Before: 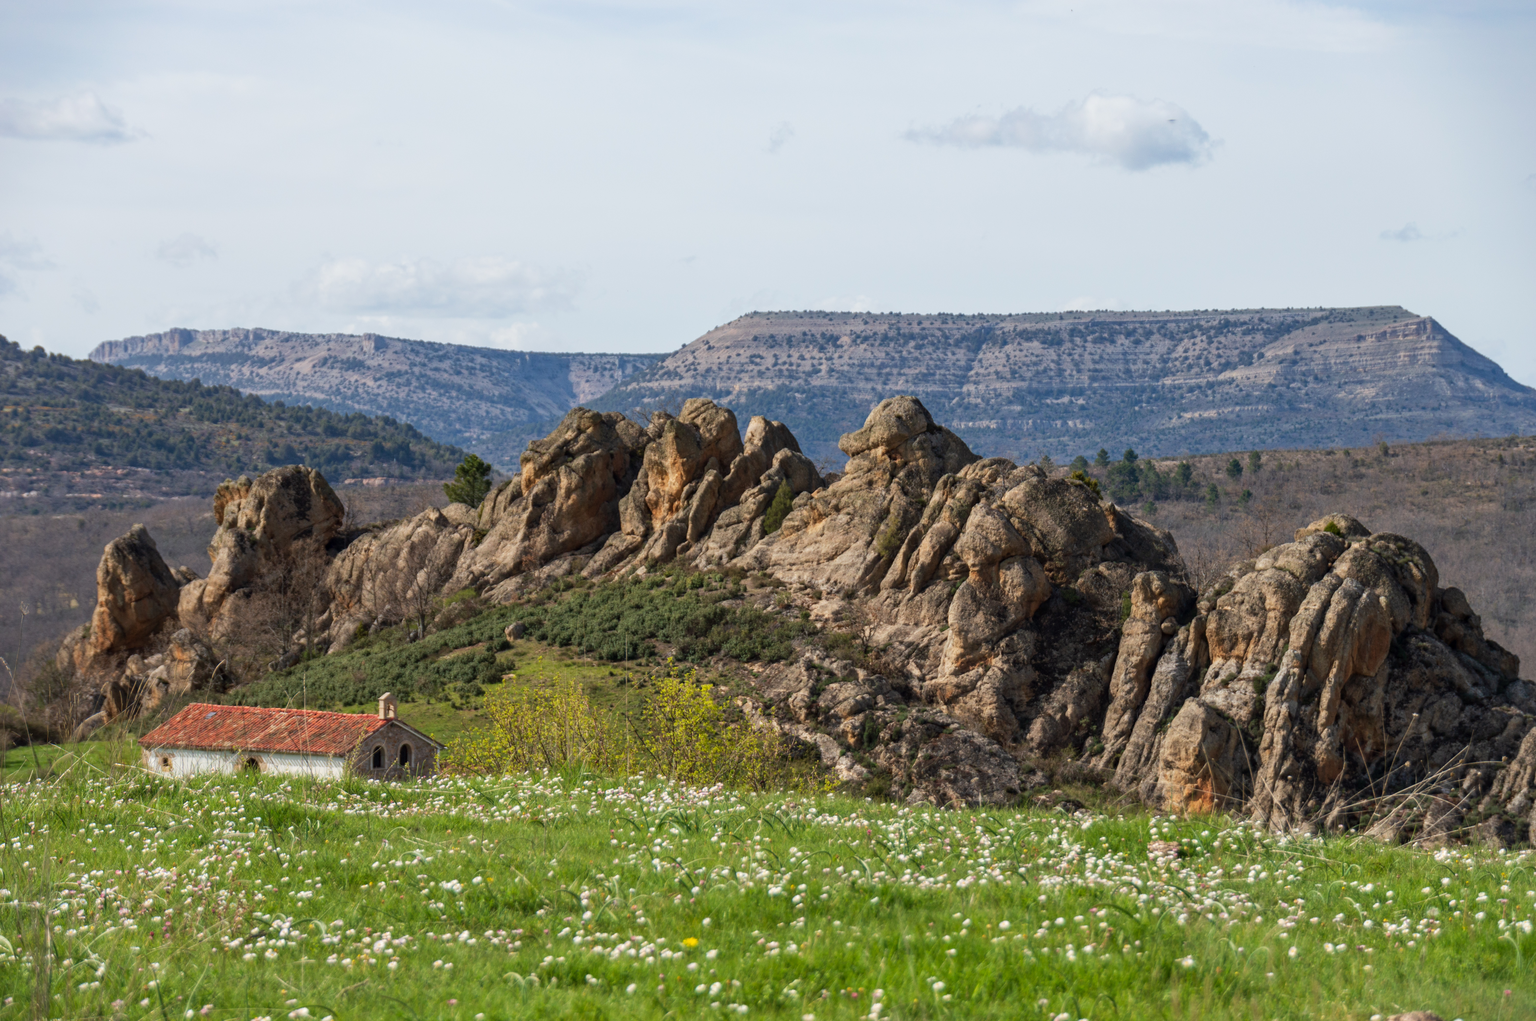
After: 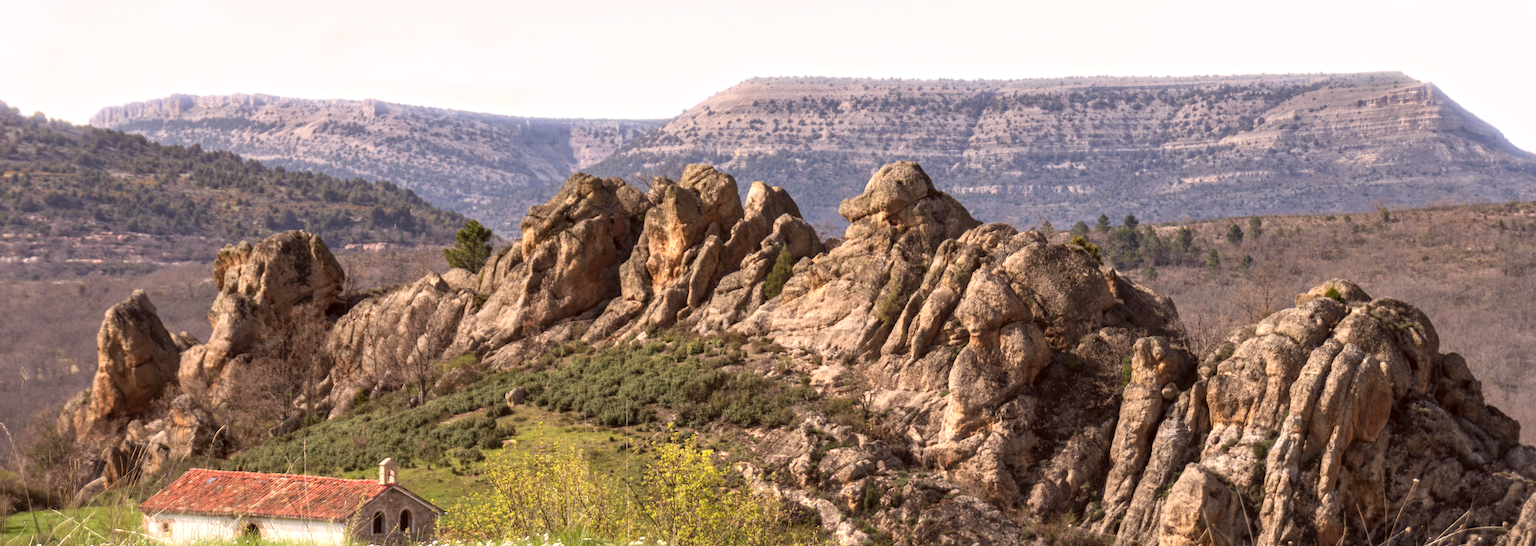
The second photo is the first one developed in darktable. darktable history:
crop and rotate: top 23.043%, bottom 23.437%
bloom: size 9%, threshold 100%, strength 7%
exposure: black level correction 0, exposure 0.7 EV, compensate exposure bias true, compensate highlight preservation false
color correction: highlights a* 10.21, highlights b* 9.79, shadows a* 8.61, shadows b* 7.88, saturation 0.8
